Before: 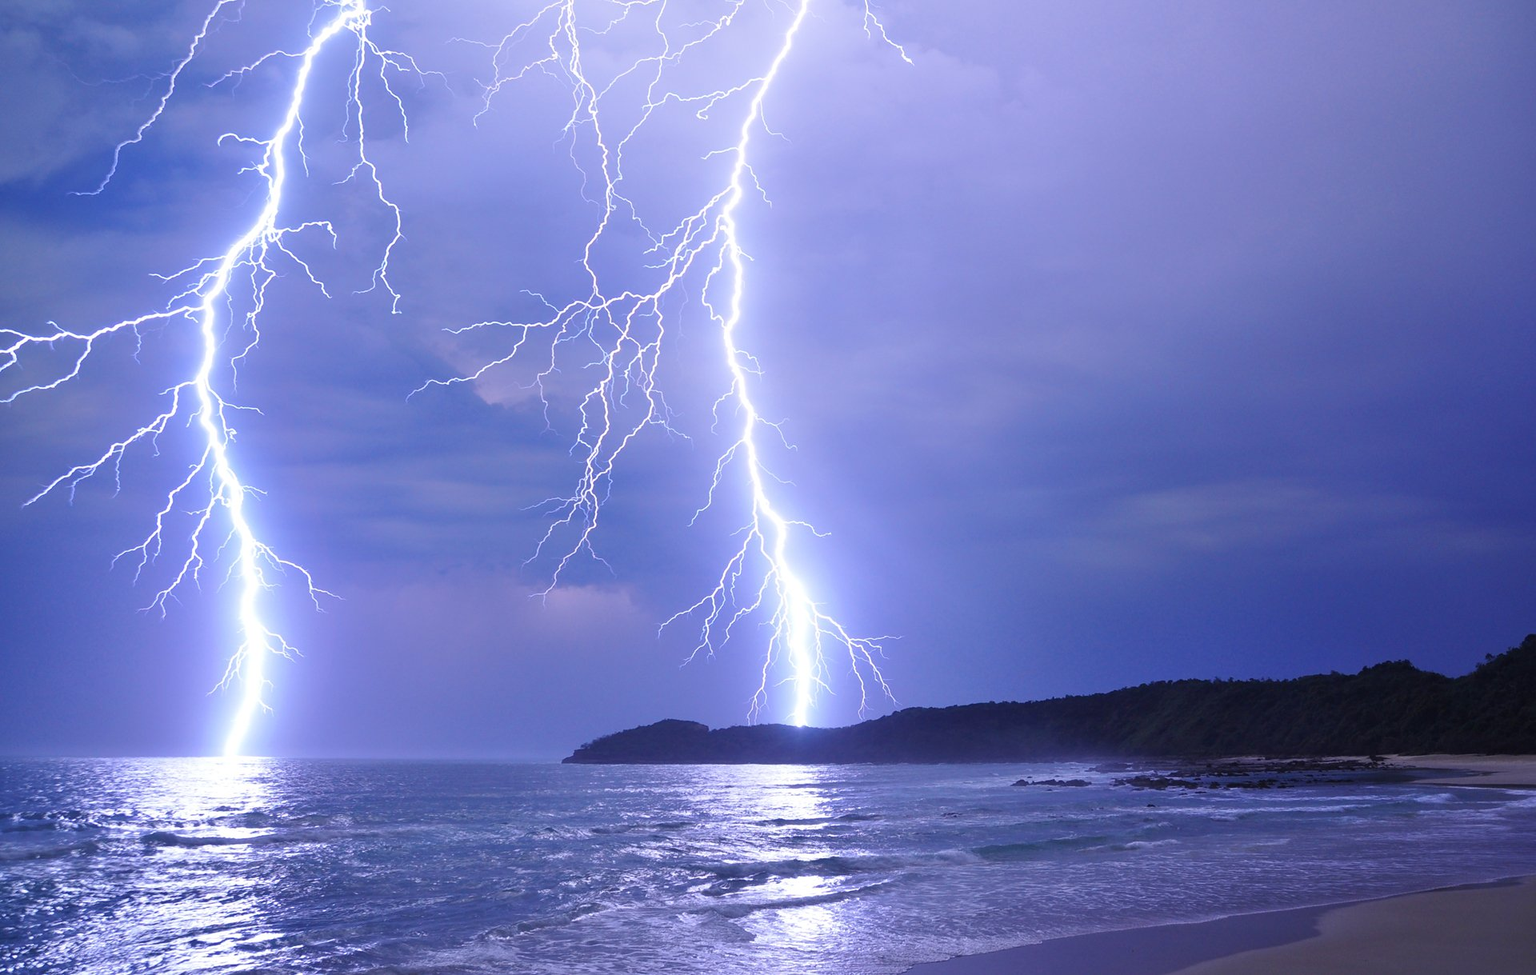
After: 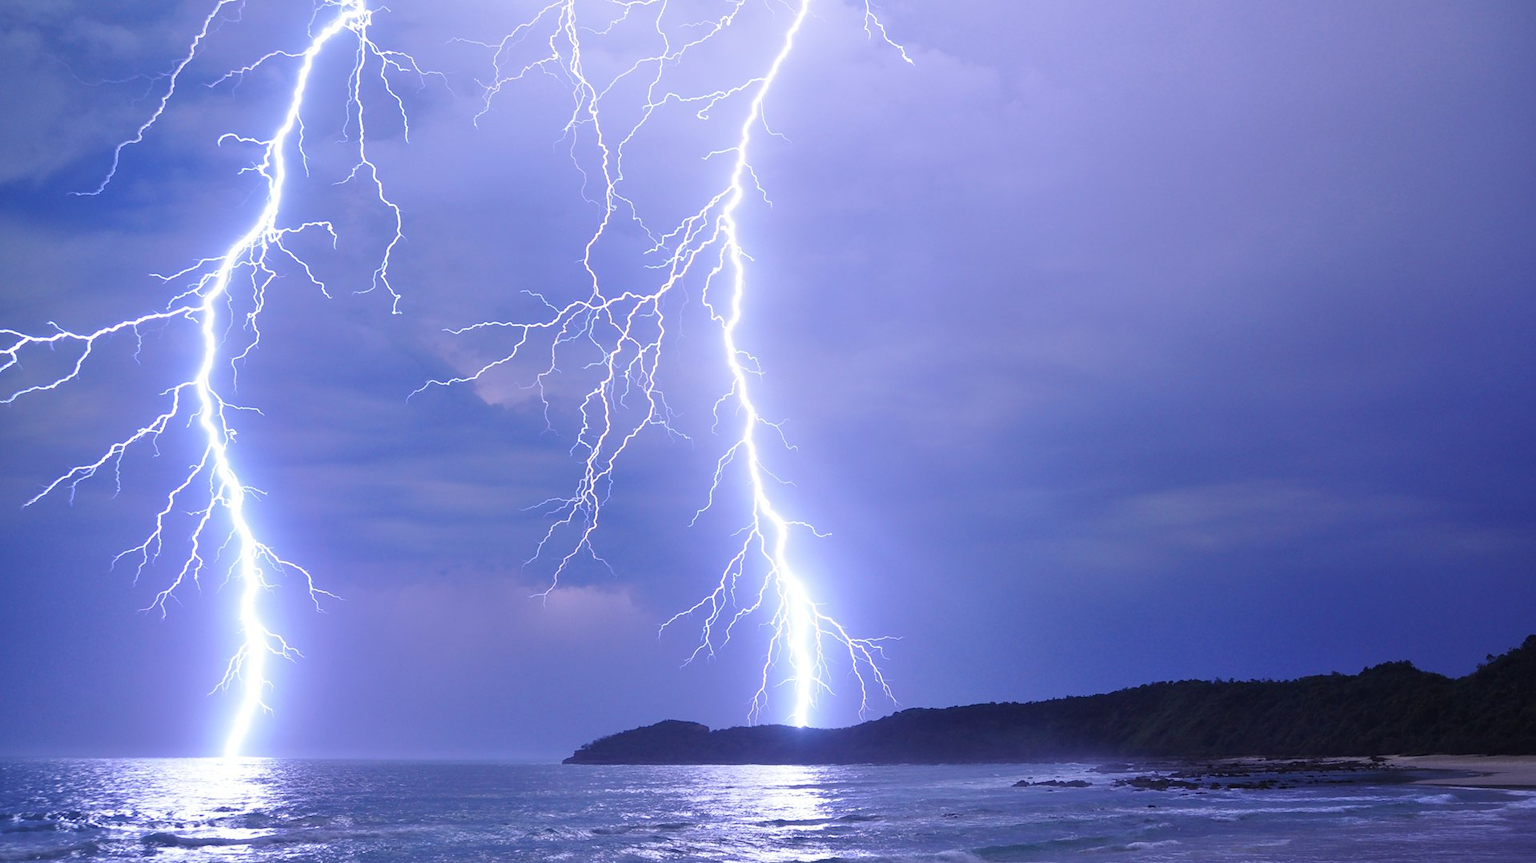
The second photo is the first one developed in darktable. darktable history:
crop and rotate: top 0%, bottom 11.414%
